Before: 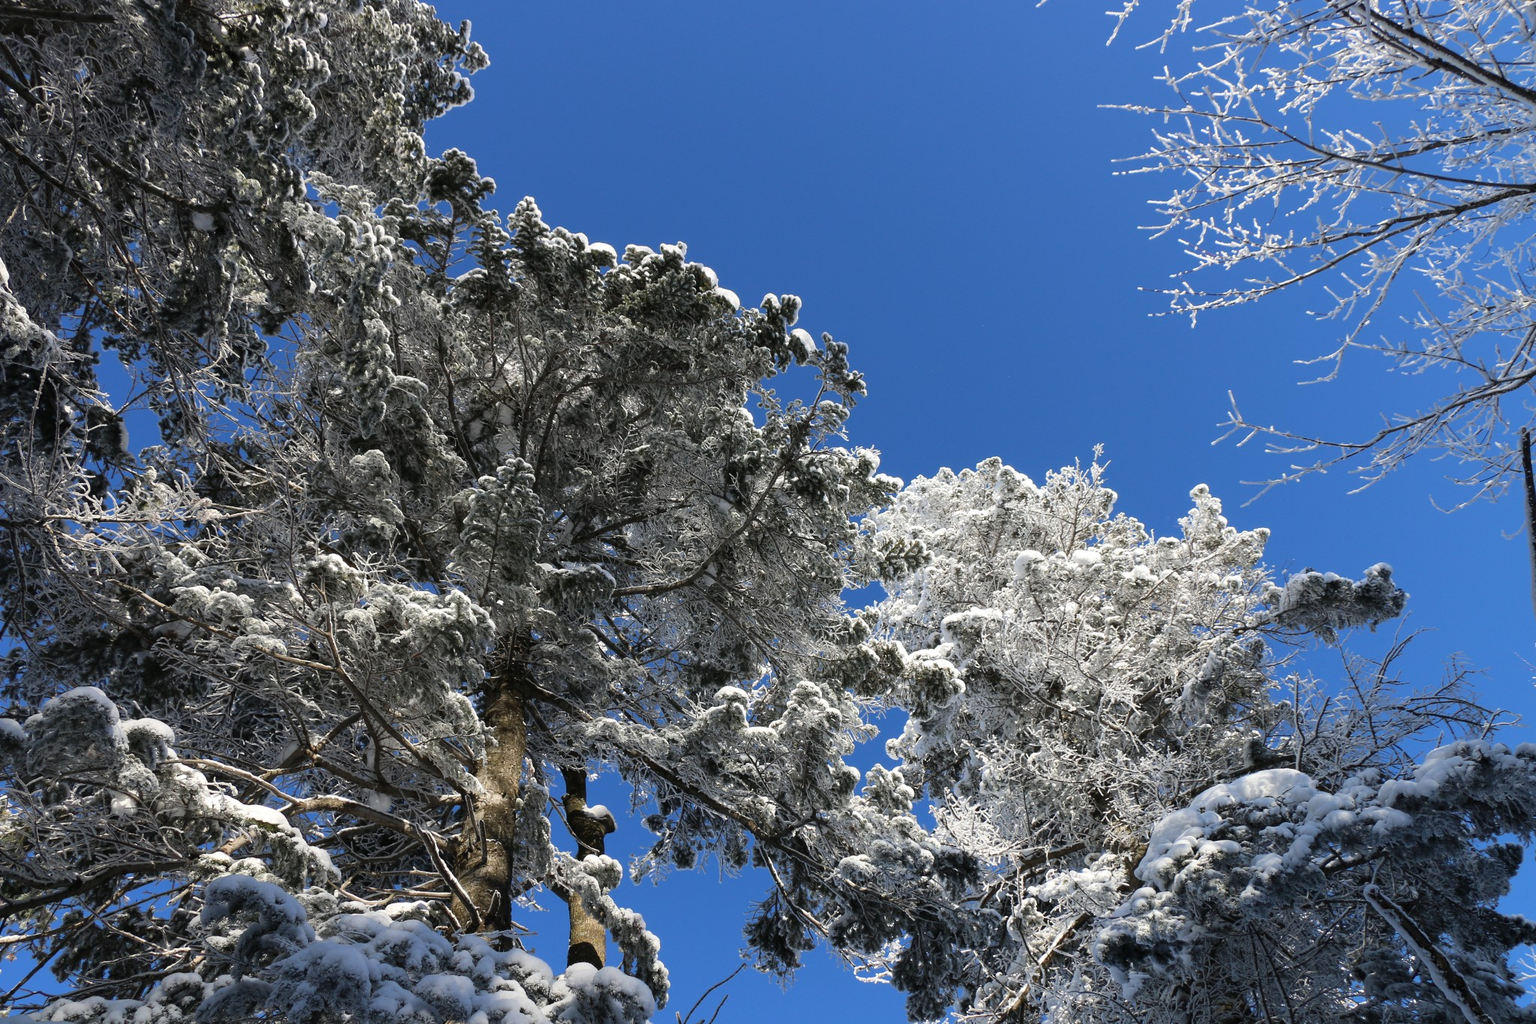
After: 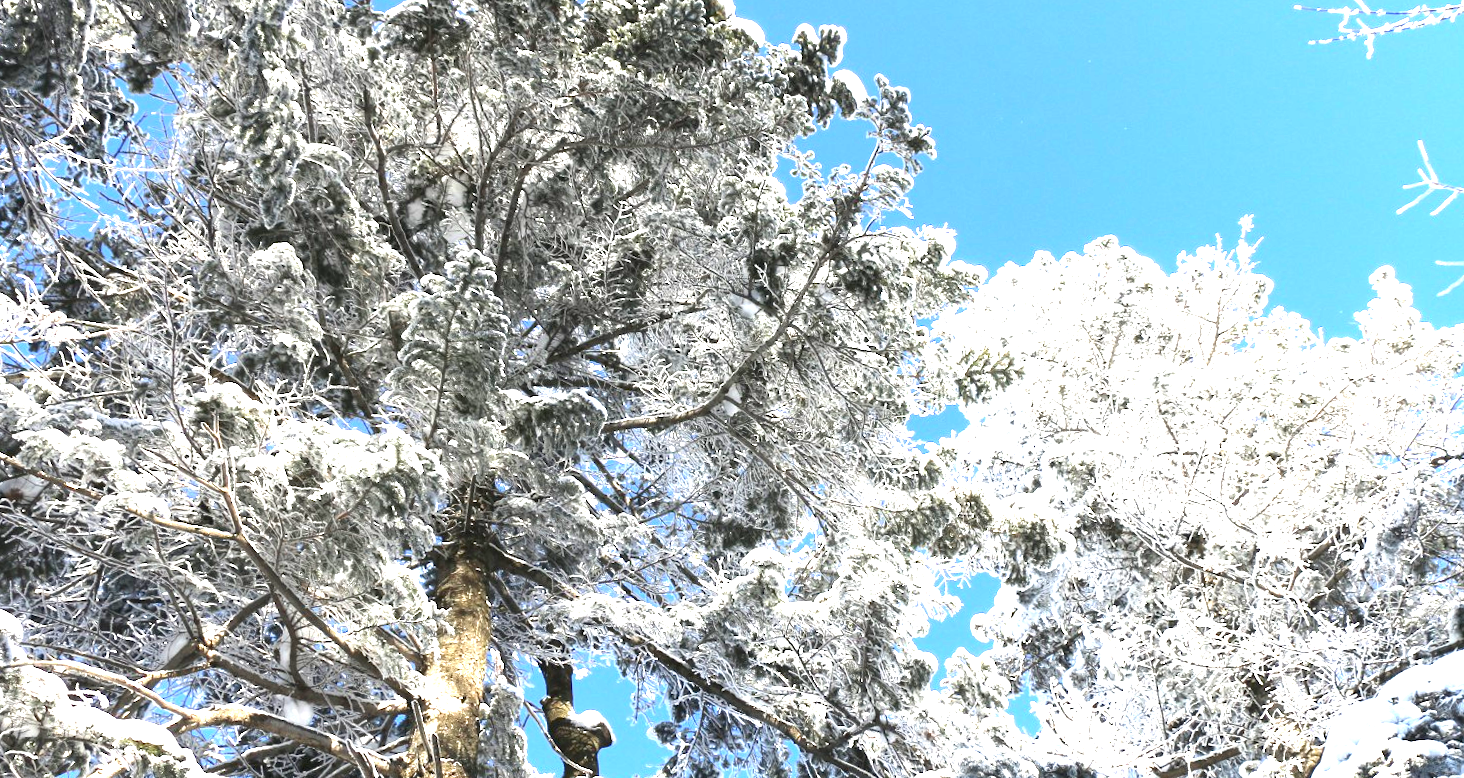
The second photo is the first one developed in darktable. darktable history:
exposure: exposure 2.25 EV, compensate highlight preservation false
rotate and perspective: rotation -1.17°, automatic cropping off
crop: left 11.123%, top 27.61%, right 18.3%, bottom 17.034%
